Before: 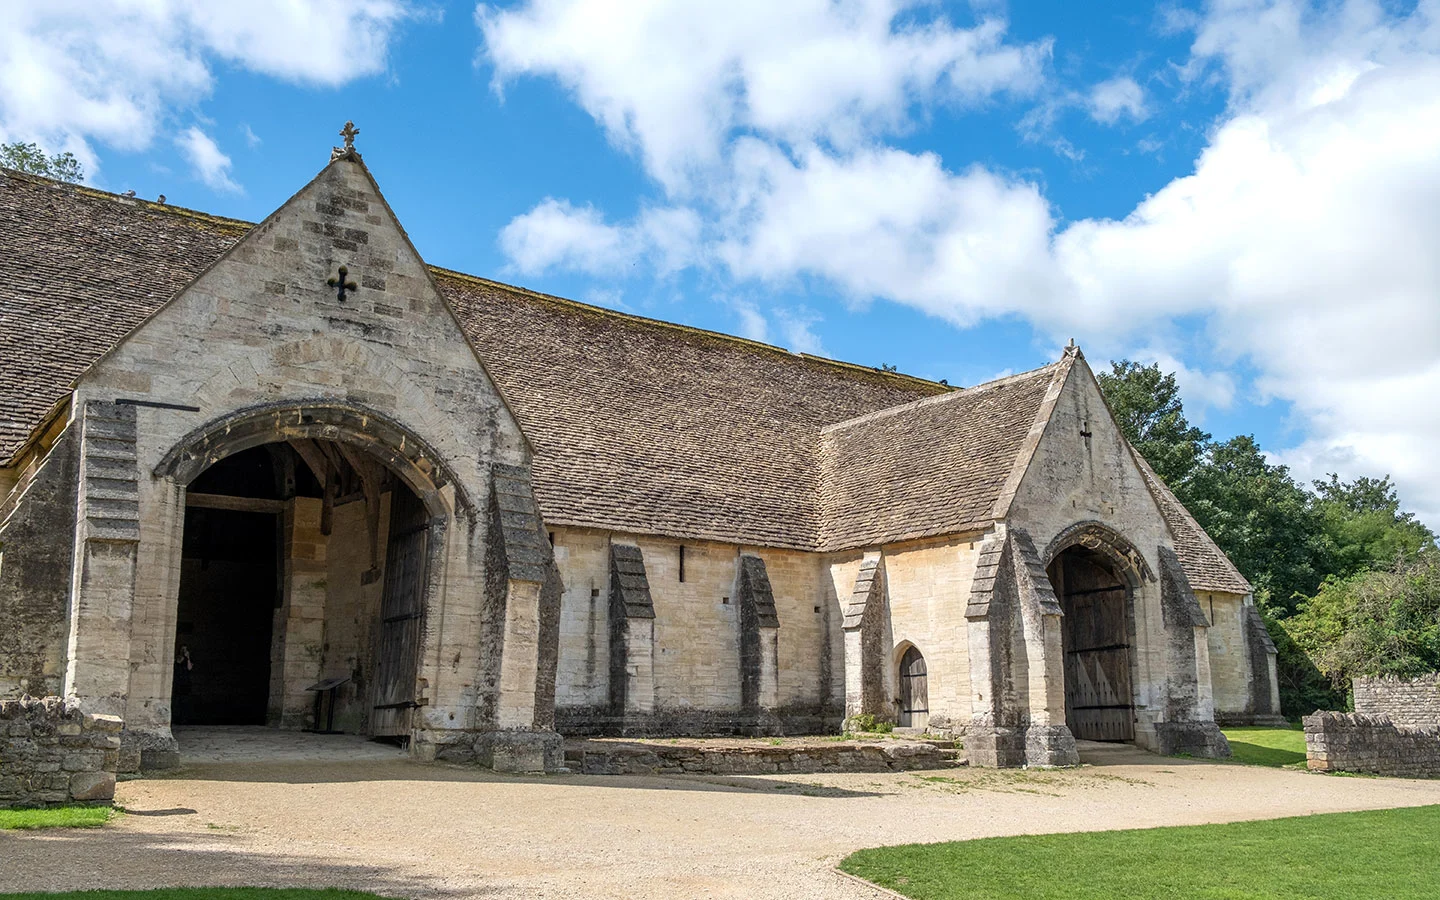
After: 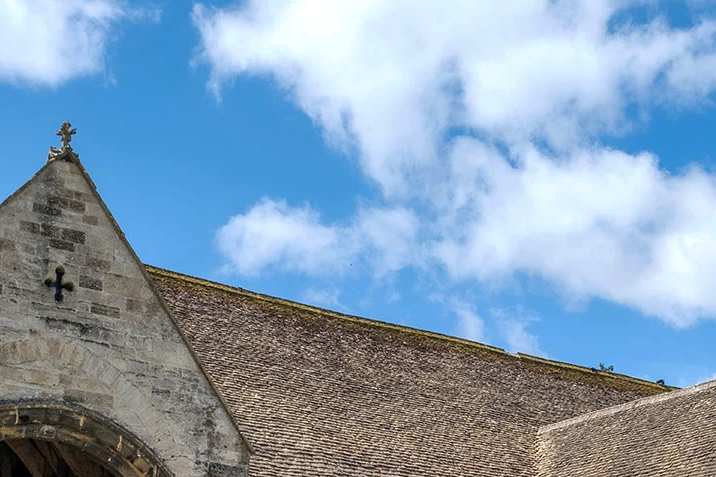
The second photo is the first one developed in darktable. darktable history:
base curve: curves: ch0 [(0, 0) (0.74, 0.67) (1, 1)], preserve colors none
crop: left 19.706%, right 30.533%, bottom 46.927%
